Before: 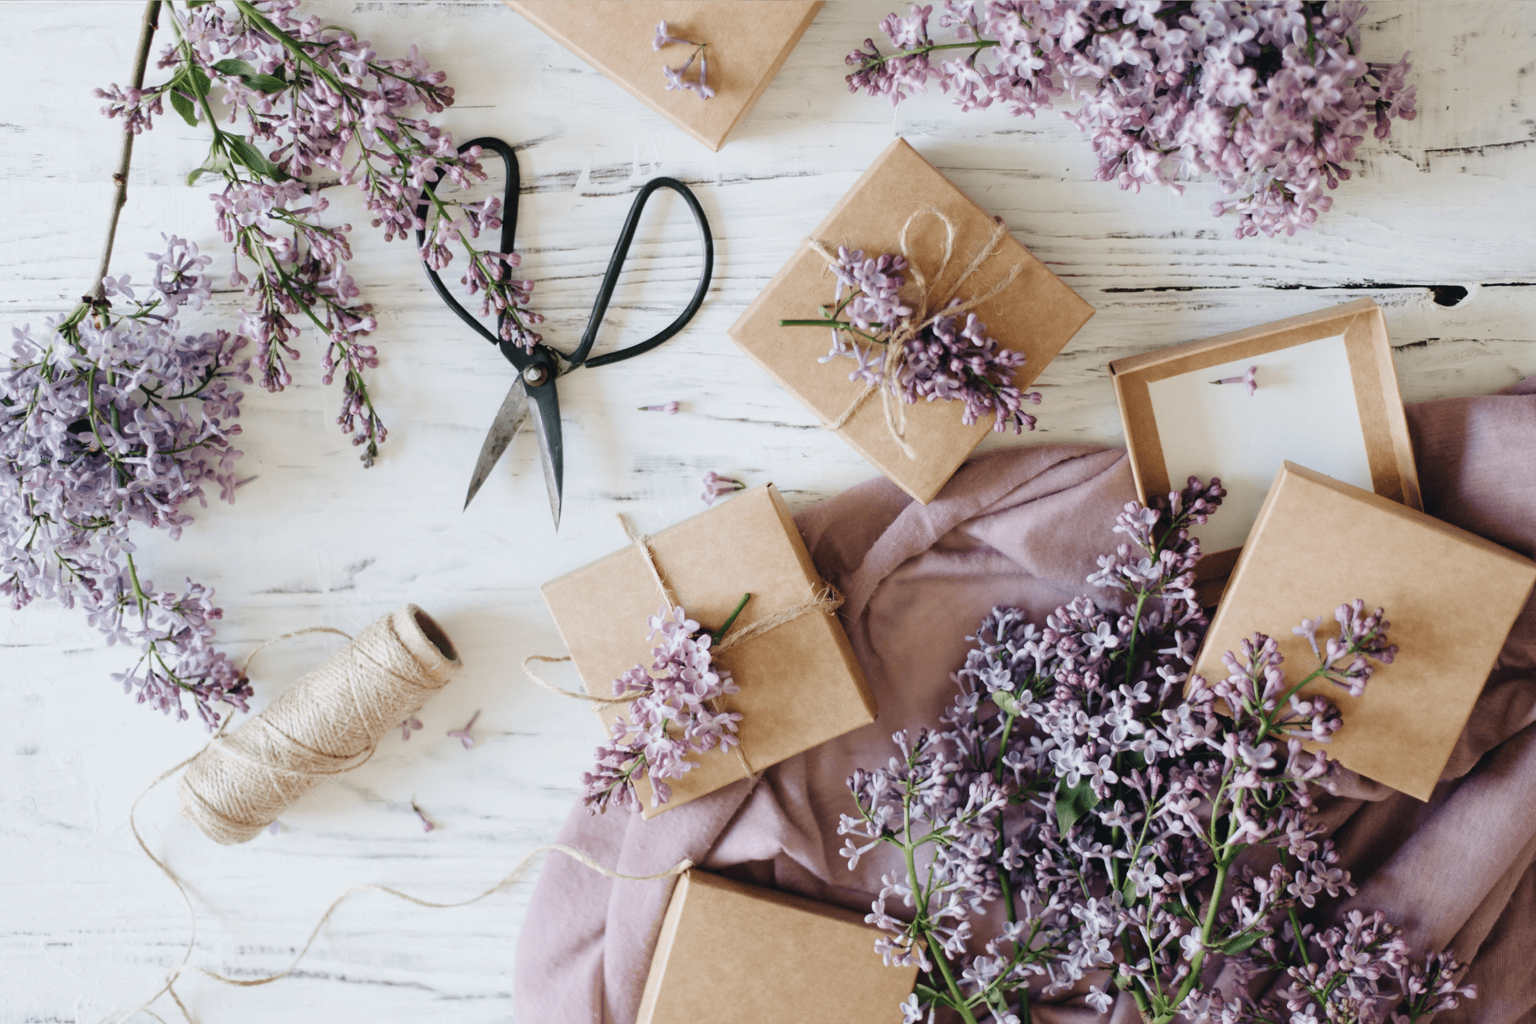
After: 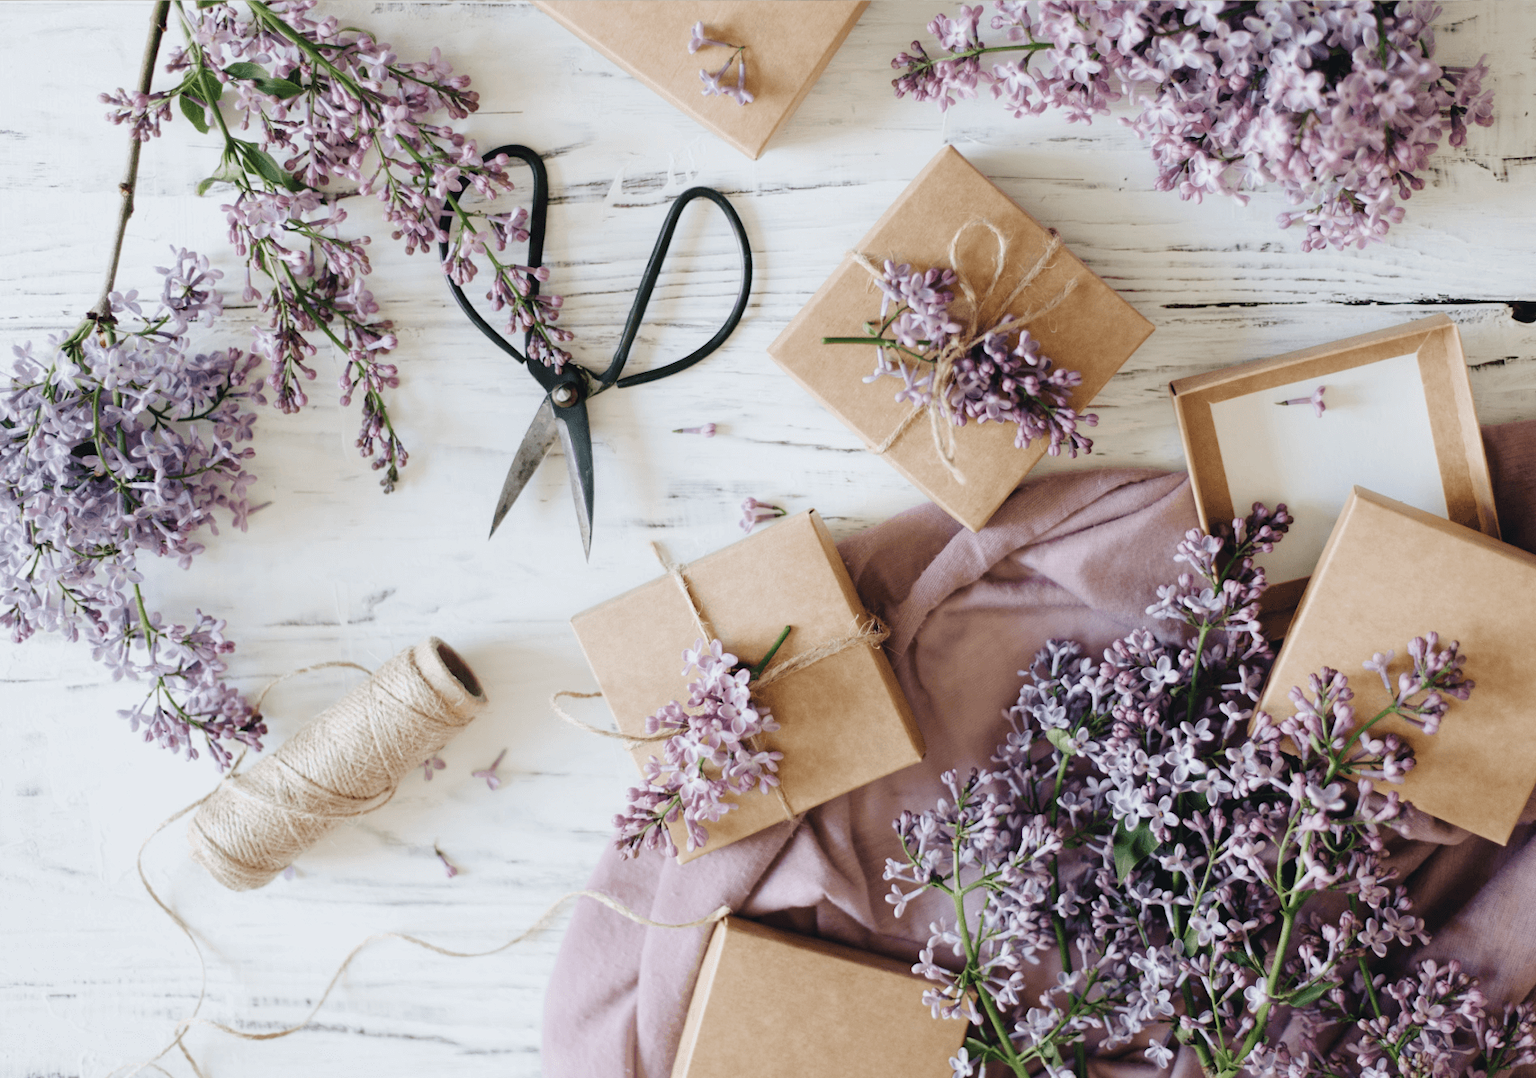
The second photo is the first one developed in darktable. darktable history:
crop and rotate: left 0%, right 5.159%
base curve: curves: ch0 [(0, 0) (0.283, 0.295) (1, 1)], preserve colors none
